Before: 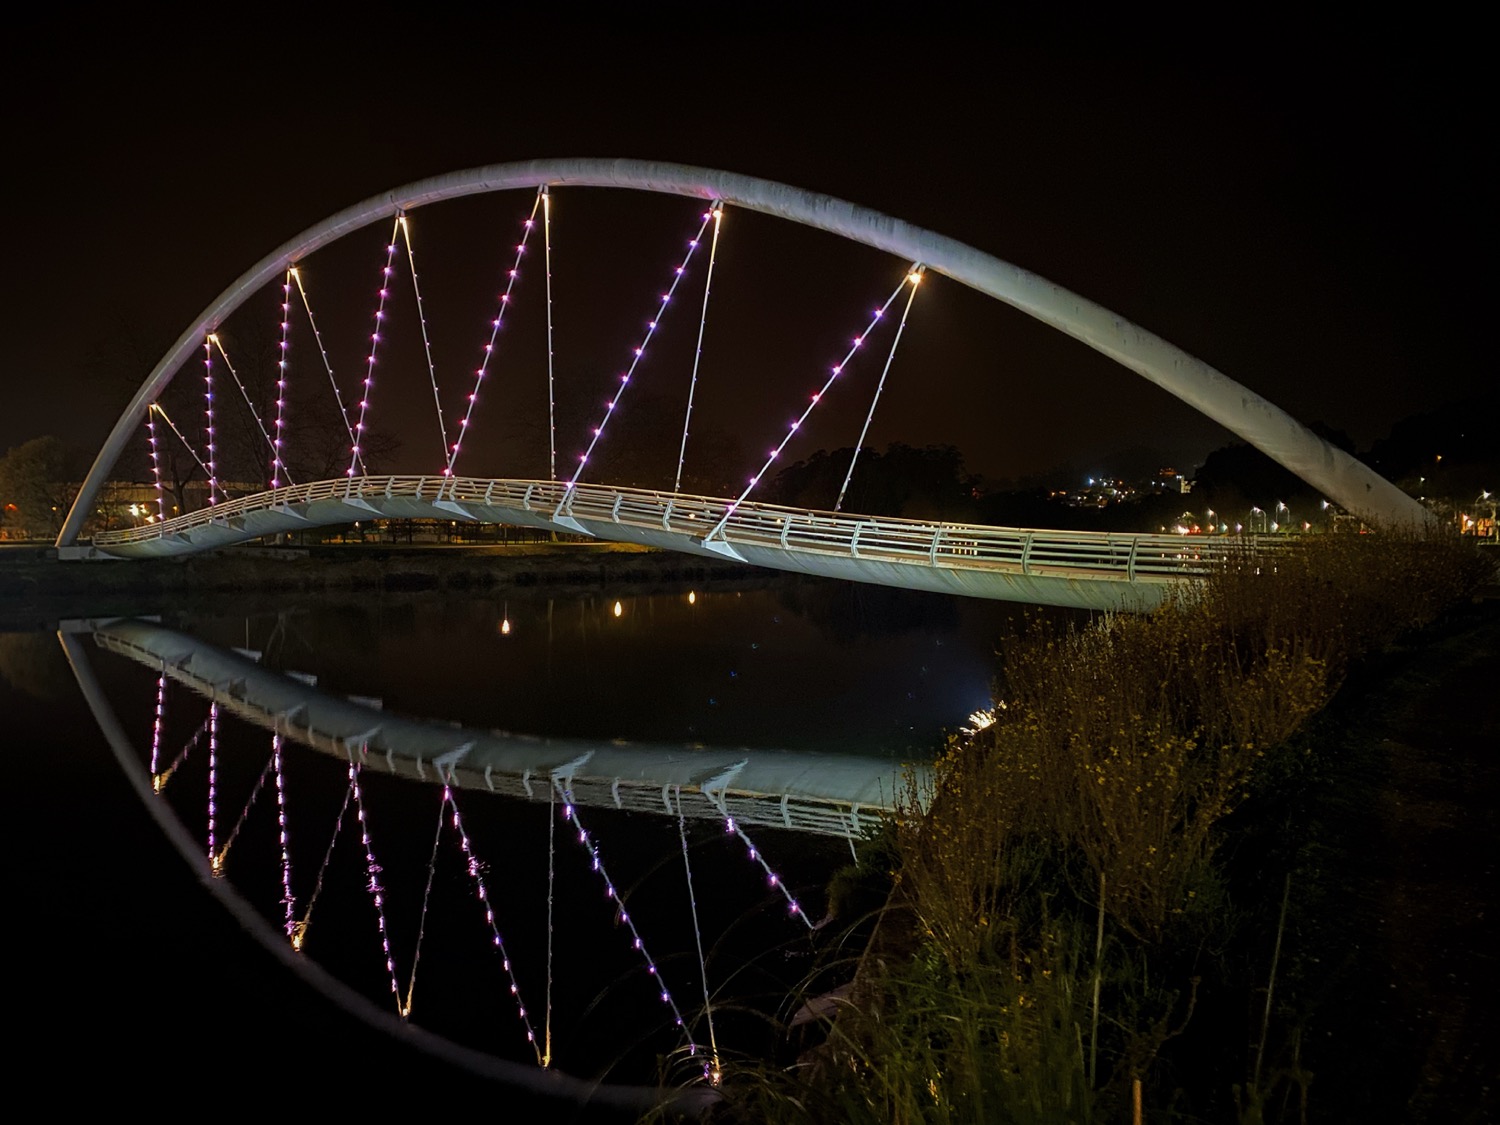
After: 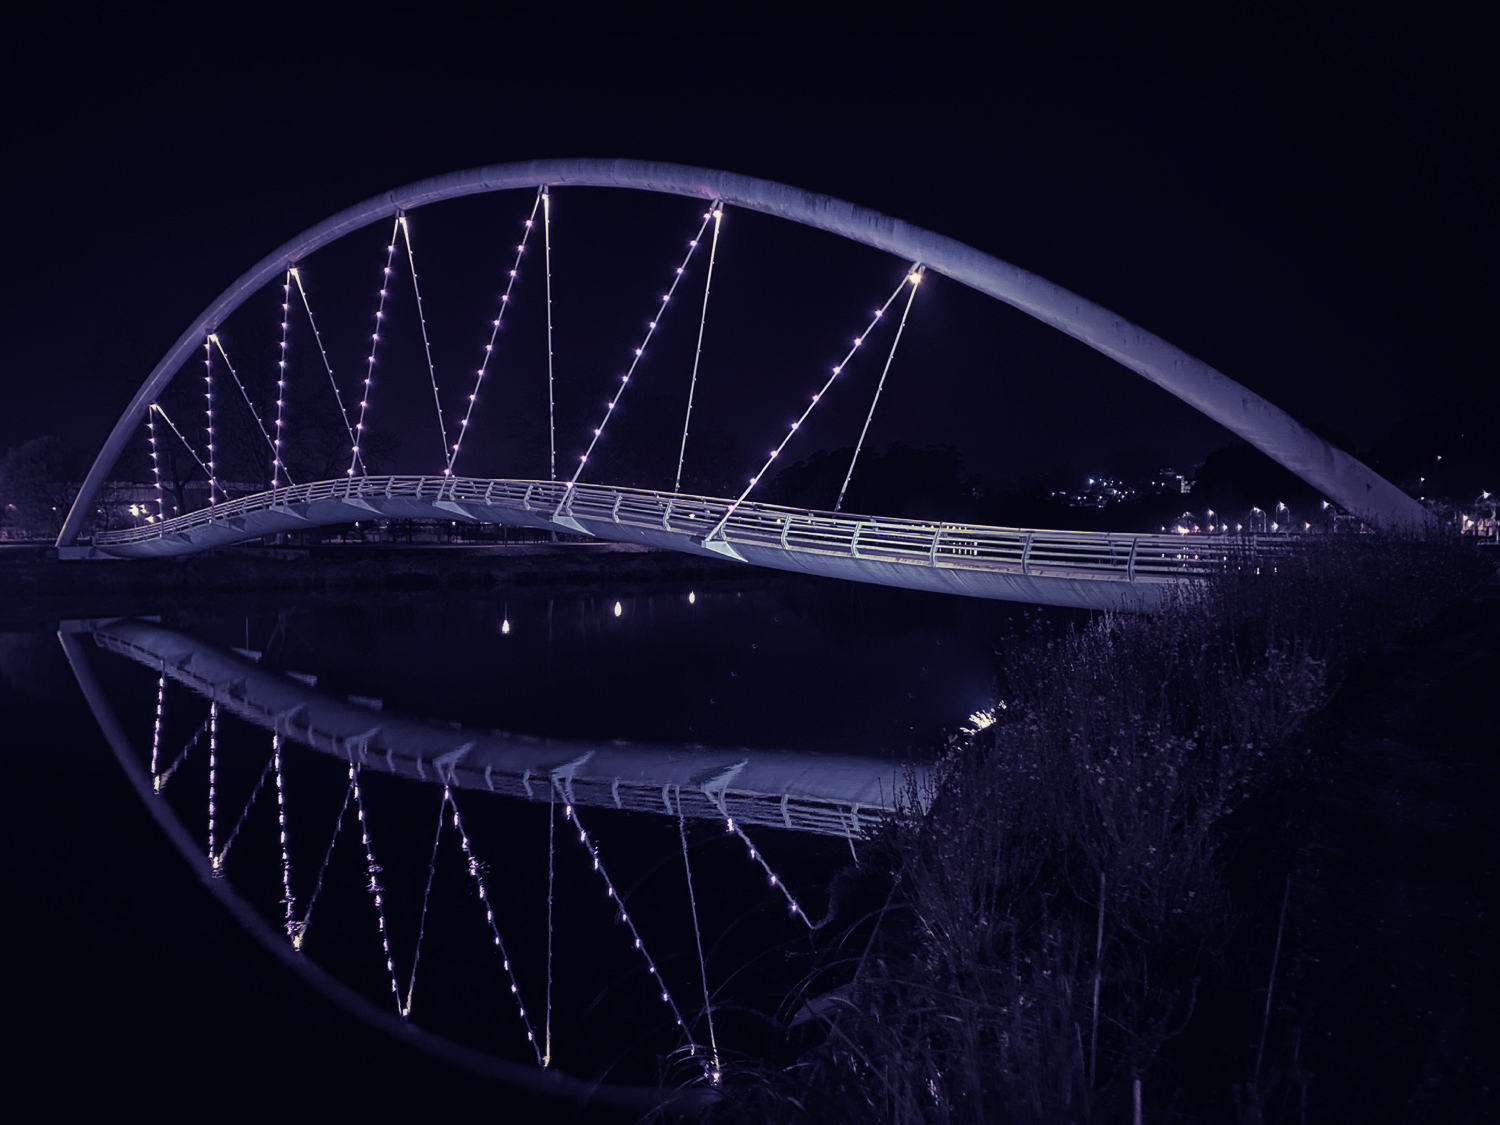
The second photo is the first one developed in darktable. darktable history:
split-toning: shadows › hue 242.67°, shadows › saturation 0.733, highlights › hue 45.33°, highlights › saturation 0.667, balance -53.304, compress 21.15%
contrast brightness saturation: contrast -0.05, saturation -0.41
